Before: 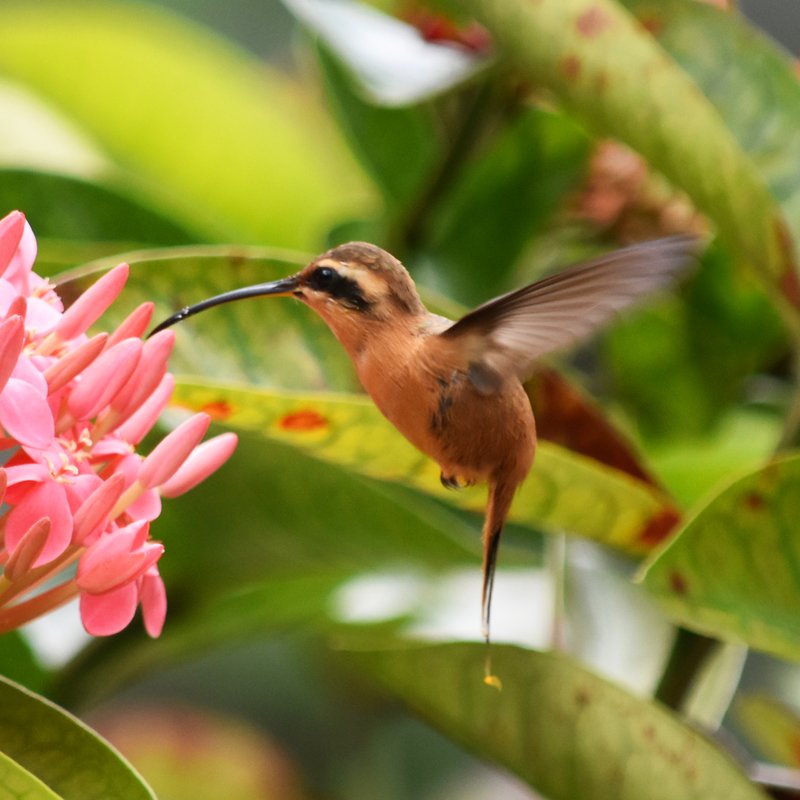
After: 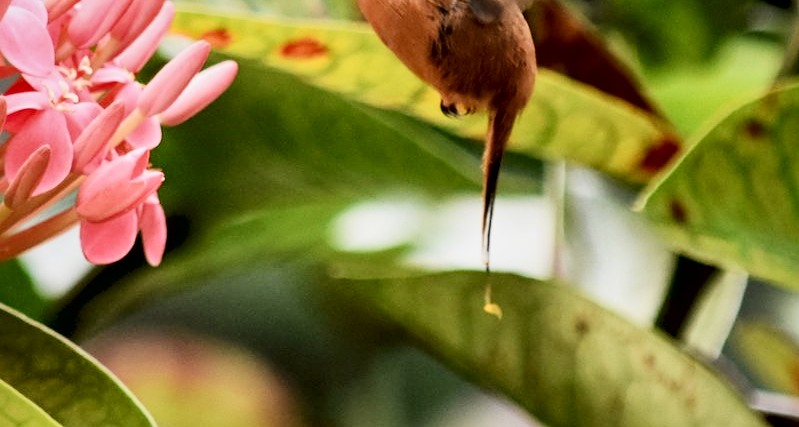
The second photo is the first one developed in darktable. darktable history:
tone curve: curves: ch0 [(0, 0) (0.118, 0.034) (0.182, 0.124) (0.265, 0.214) (0.504, 0.508) (0.783, 0.825) (1, 1)], color space Lab, independent channels, preserve colors none
crop and rotate: top 46.581%, right 0.117%
contrast equalizer: octaves 7, y [[0.509, 0.514, 0.523, 0.542, 0.578, 0.603], [0.5 ×6], [0.509, 0.514, 0.523, 0.542, 0.578, 0.603], [0.001, 0.002, 0.003, 0.005, 0.01, 0.013], [0.001, 0.002, 0.003, 0.005, 0.01, 0.013]]
local contrast: mode bilateral grid, contrast 24, coarseness 61, detail 151%, midtone range 0.2
filmic rgb: black relative exposure -7.65 EV, white relative exposure 4.56 EV, hardness 3.61, contrast 1.05
exposure: exposure 0.152 EV, compensate highlight preservation false
